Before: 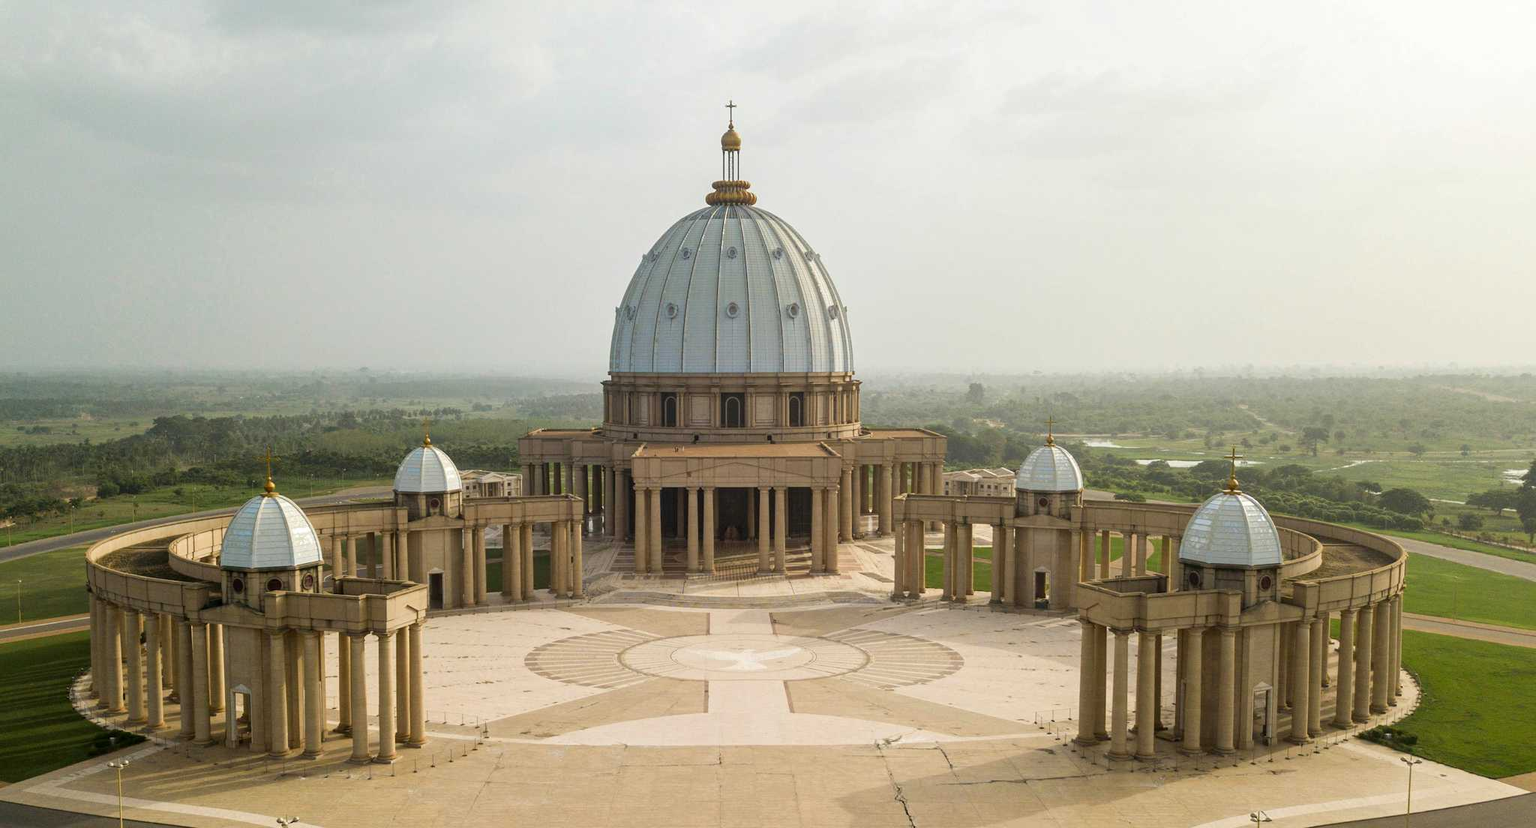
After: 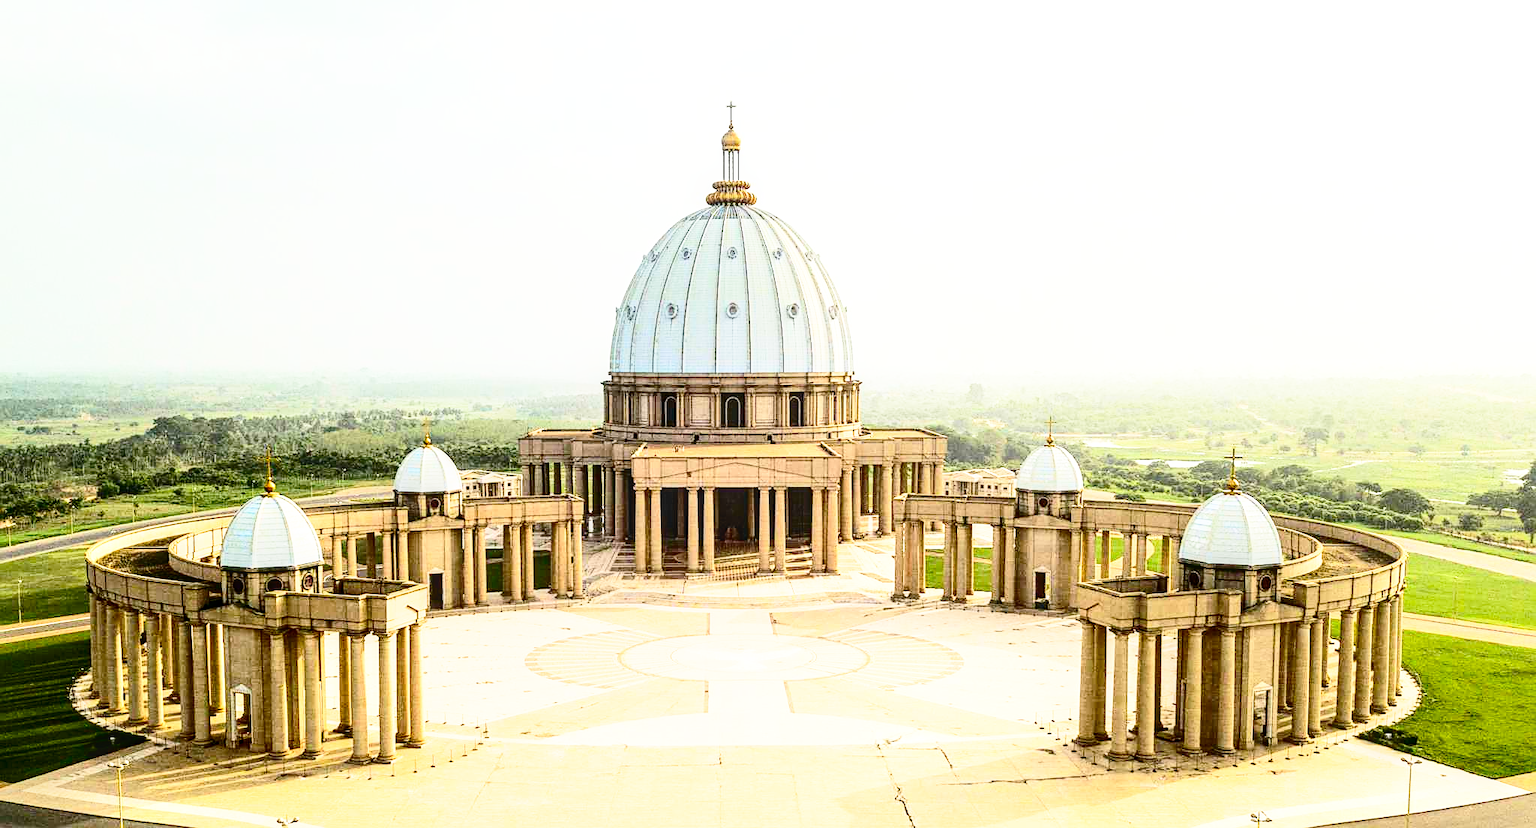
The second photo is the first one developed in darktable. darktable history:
base curve: curves: ch0 [(0, 0) (0.012, 0.01) (0.073, 0.168) (0.31, 0.711) (0.645, 0.957) (1, 1)], preserve colors none
local contrast: on, module defaults
sharpen: on, module defaults
contrast brightness saturation: contrast 0.406, brightness 0.043, saturation 0.259
